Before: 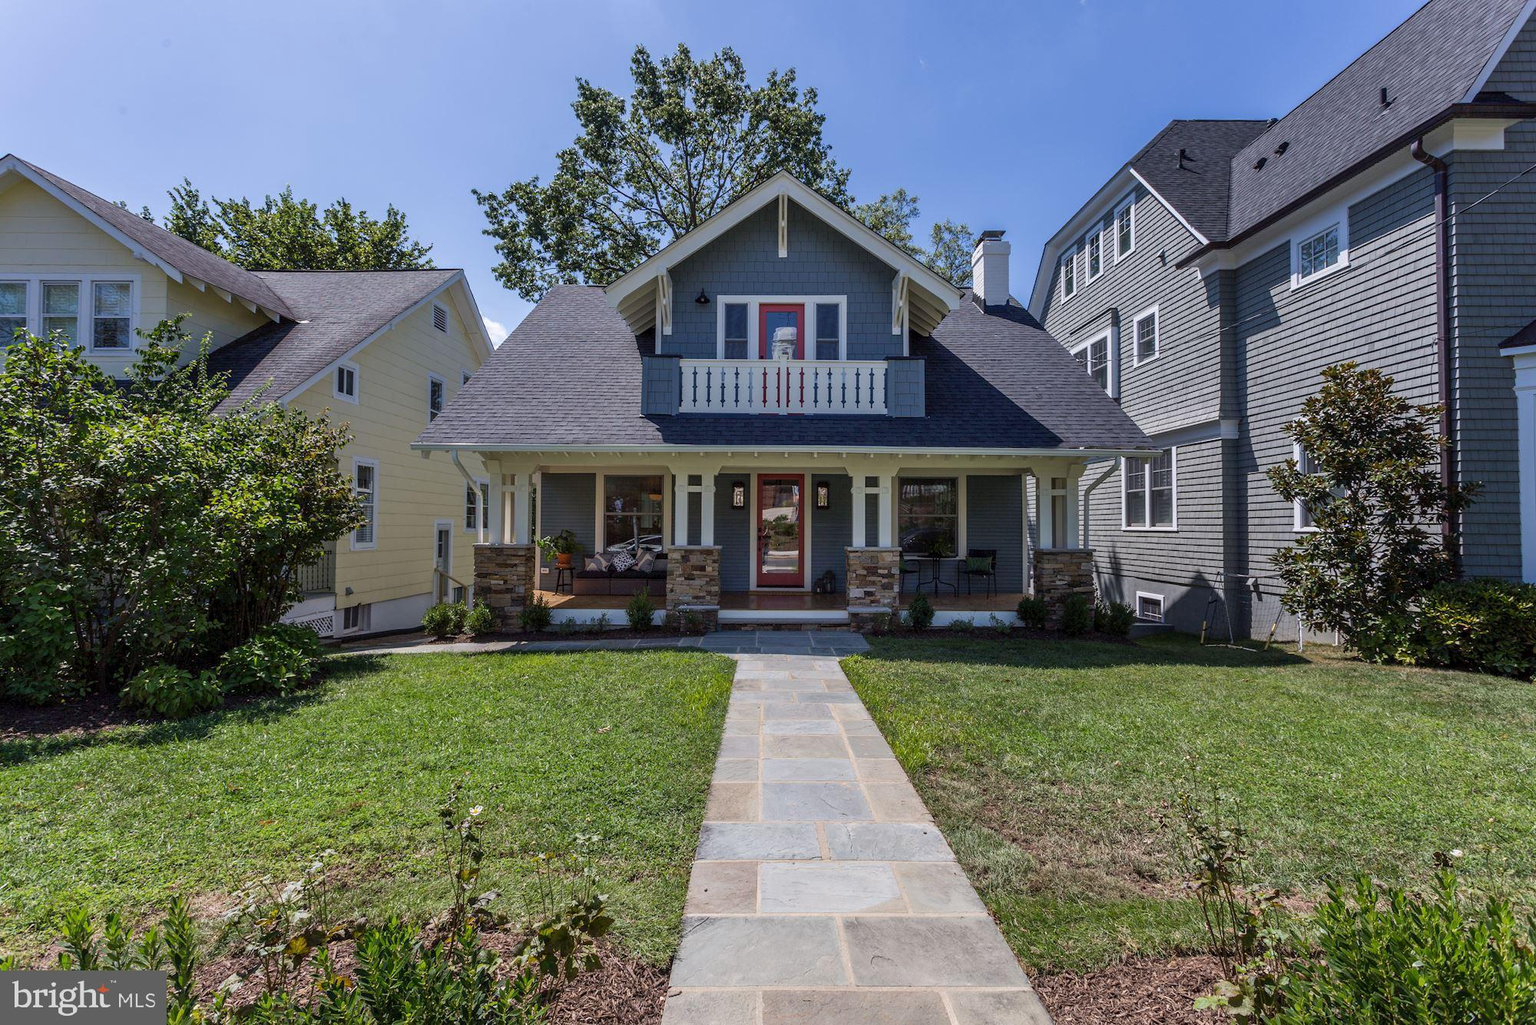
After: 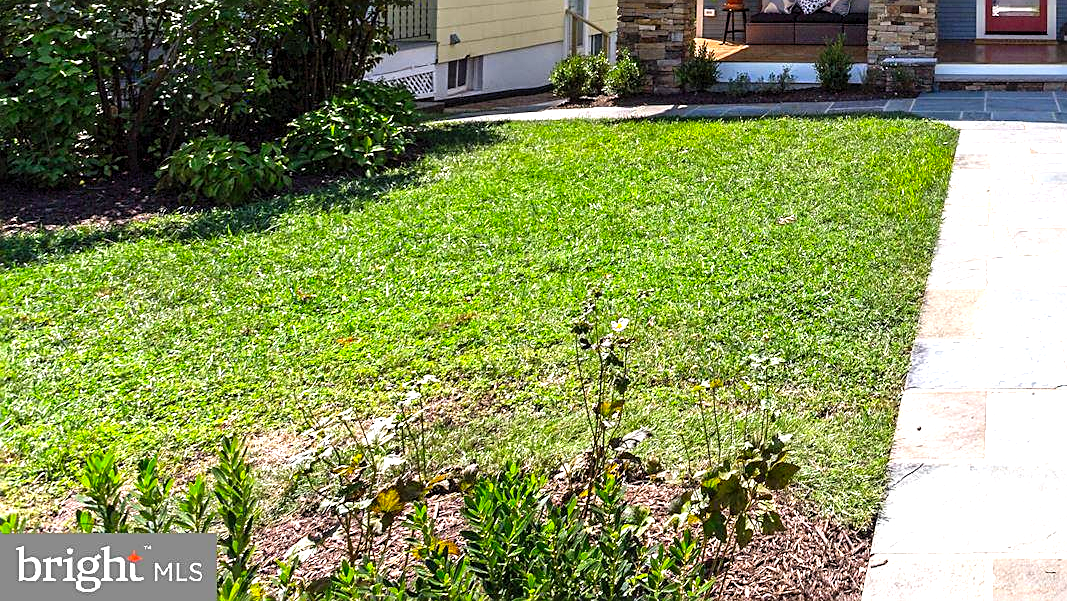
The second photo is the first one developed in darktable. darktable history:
levels: levels [0, 0.352, 0.703]
vibrance: vibrance 100%
sharpen: on, module defaults
crop and rotate: top 54.778%, right 46.61%, bottom 0.159%
